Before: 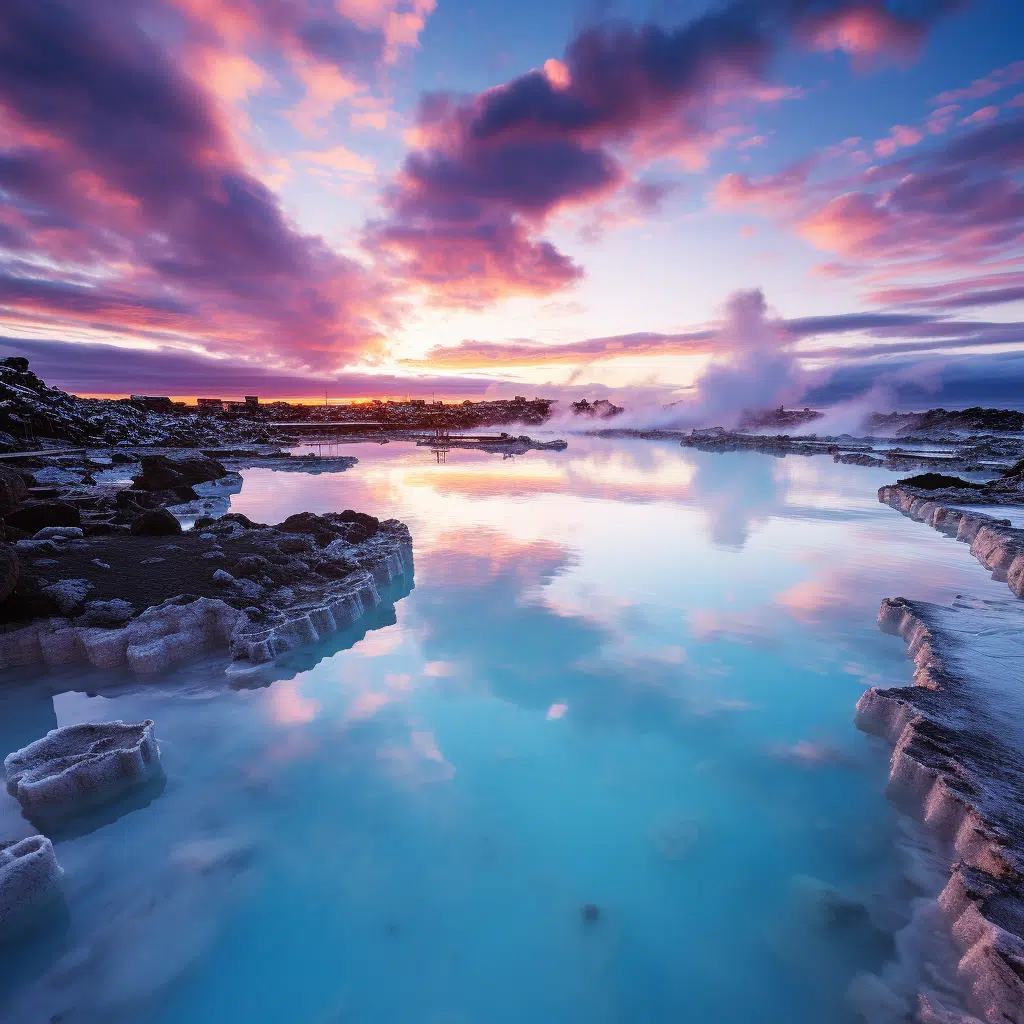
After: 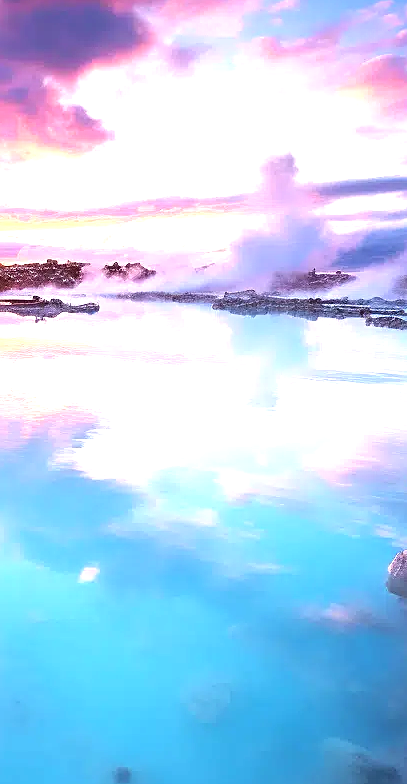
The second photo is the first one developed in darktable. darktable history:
sharpen: on, module defaults
crop: left 45.721%, top 13.393%, right 14.118%, bottom 10.01%
exposure: black level correction 0, exposure 1.1 EV, compensate exposure bias true, compensate highlight preservation false
